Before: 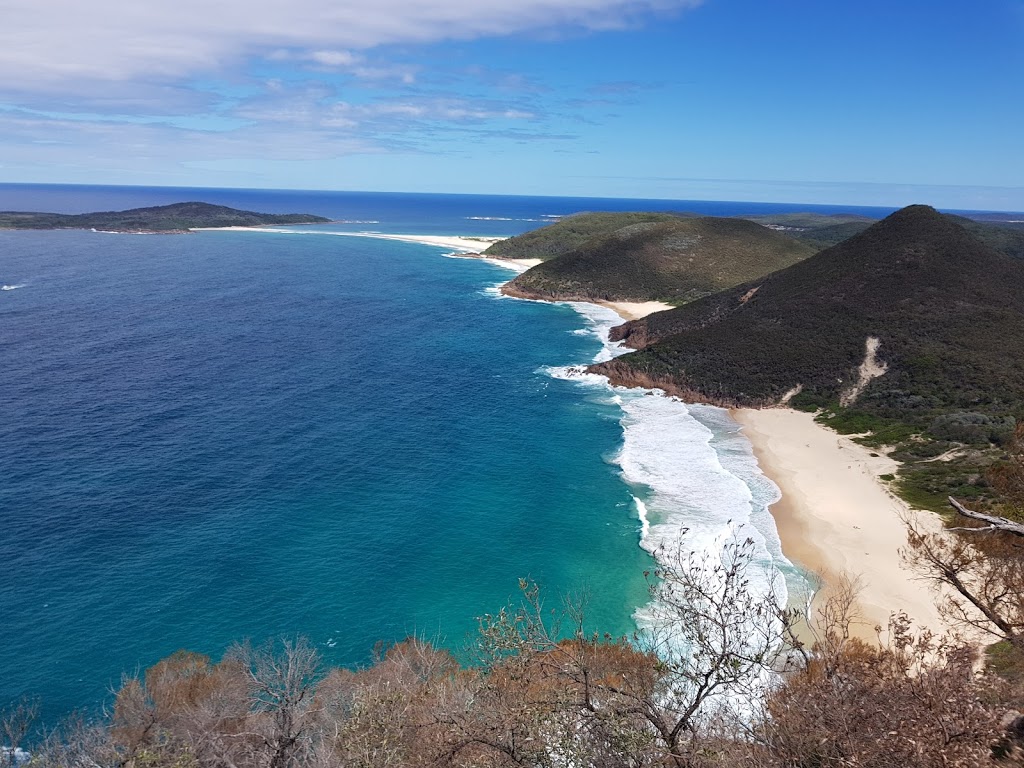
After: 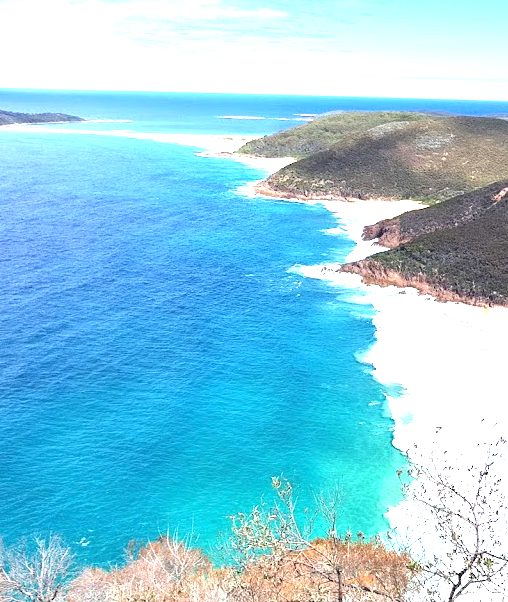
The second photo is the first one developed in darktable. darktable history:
exposure: exposure 2 EV, compensate highlight preservation false
crop and rotate: angle 0.022°, left 24.194%, top 13.183%, right 26.146%, bottom 8.28%
